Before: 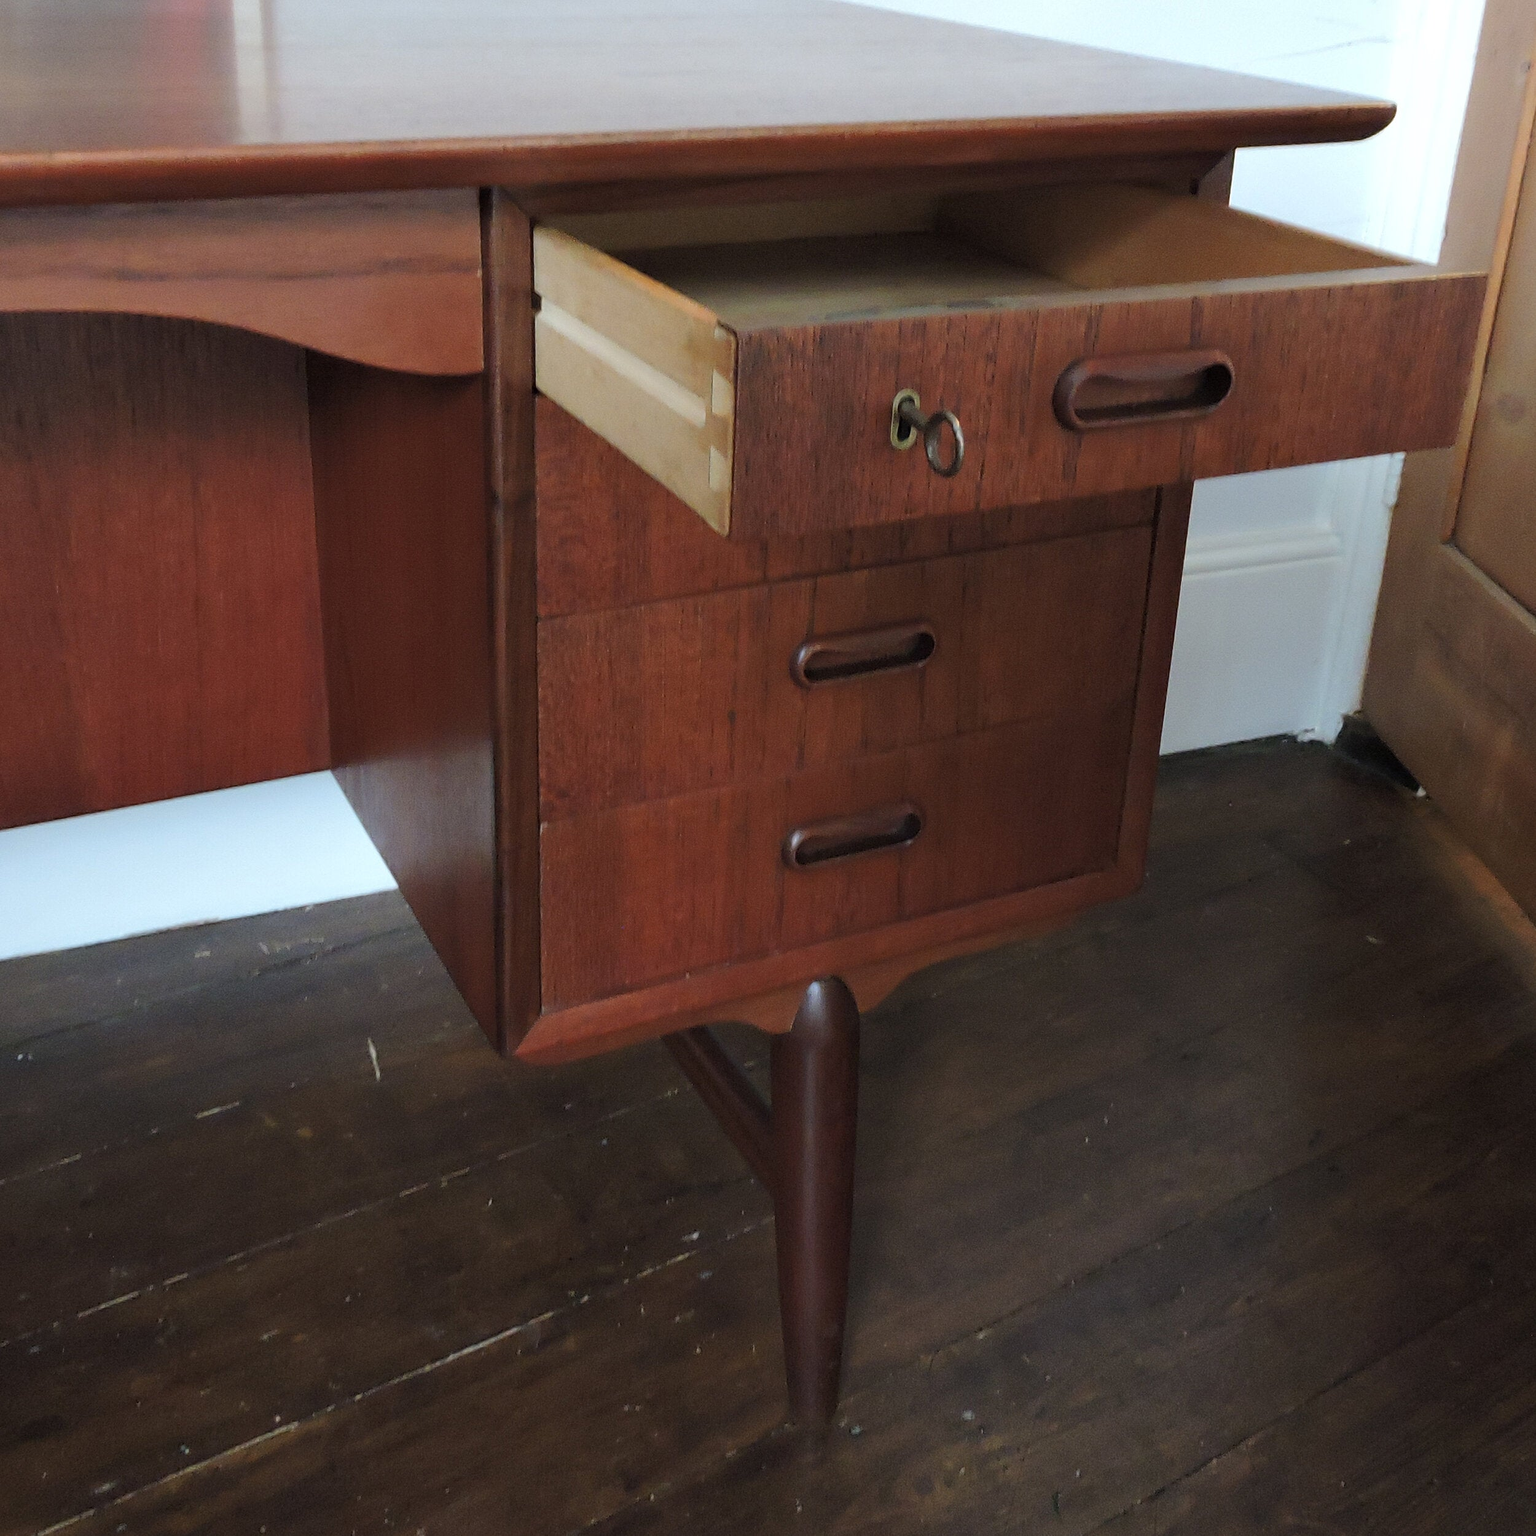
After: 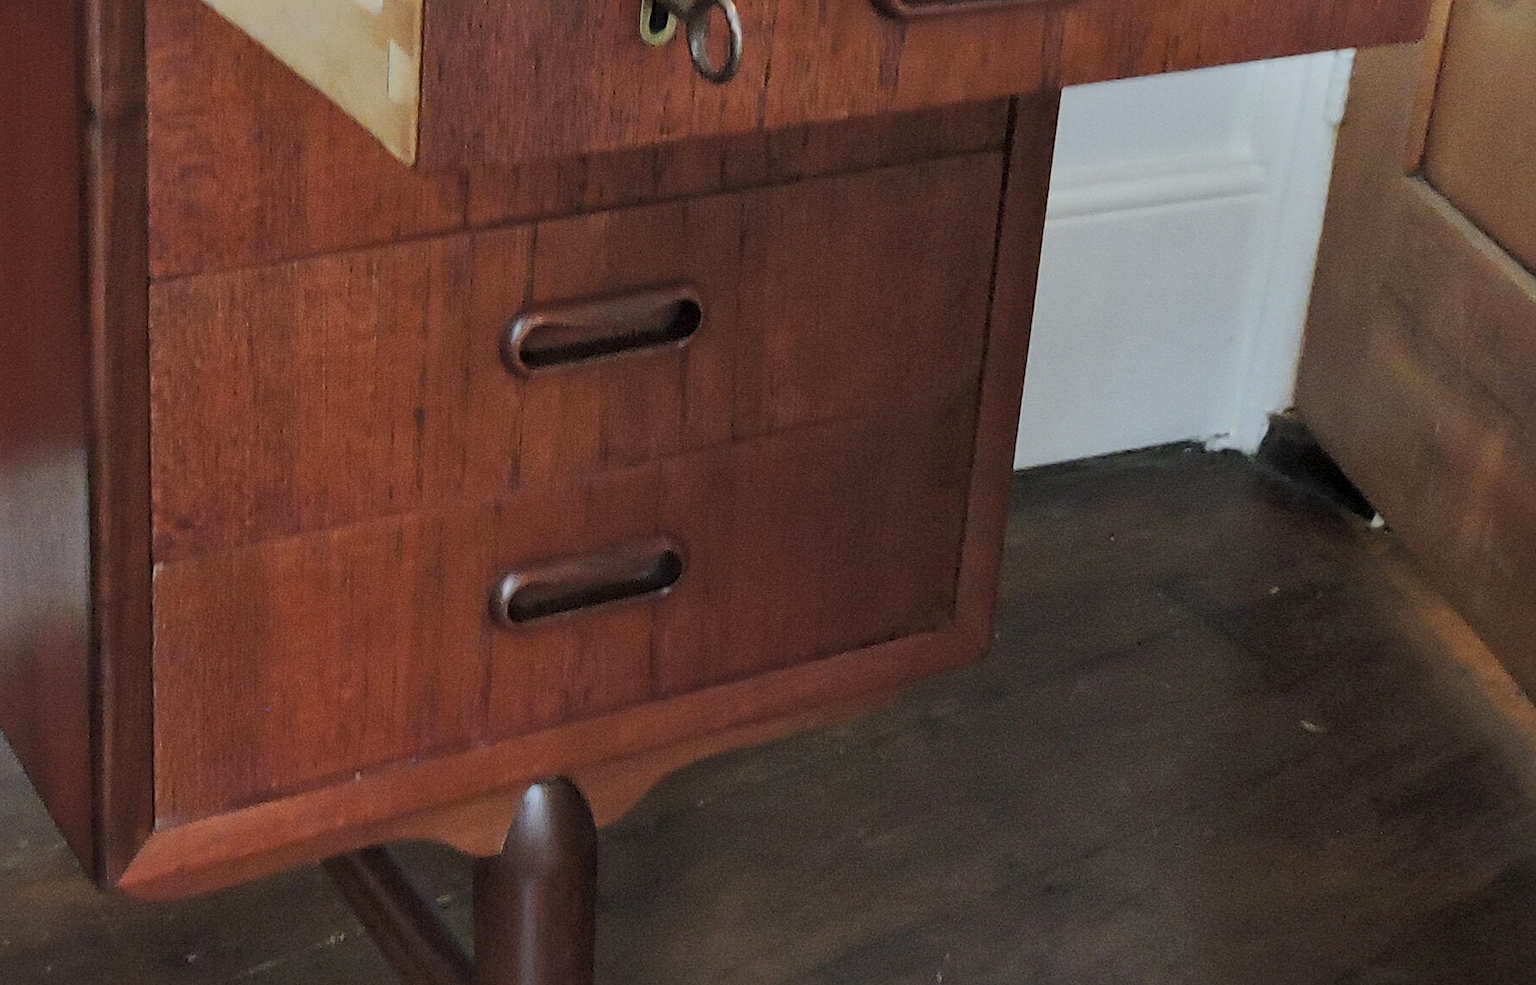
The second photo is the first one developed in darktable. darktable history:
shadows and highlights: shadows 25.66, highlights -26.53
local contrast: mode bilateral grid, contrast 21, coarseness 49, detail 120%, midtone range 0.2
crop and rotate: left 28.005%, top 27.174%, bottom 26.641%
base curve: curves: ch0 [(0, 0) (0.262, 0.32) (0.722, 0.705) (1, 1)], preserve colors none
